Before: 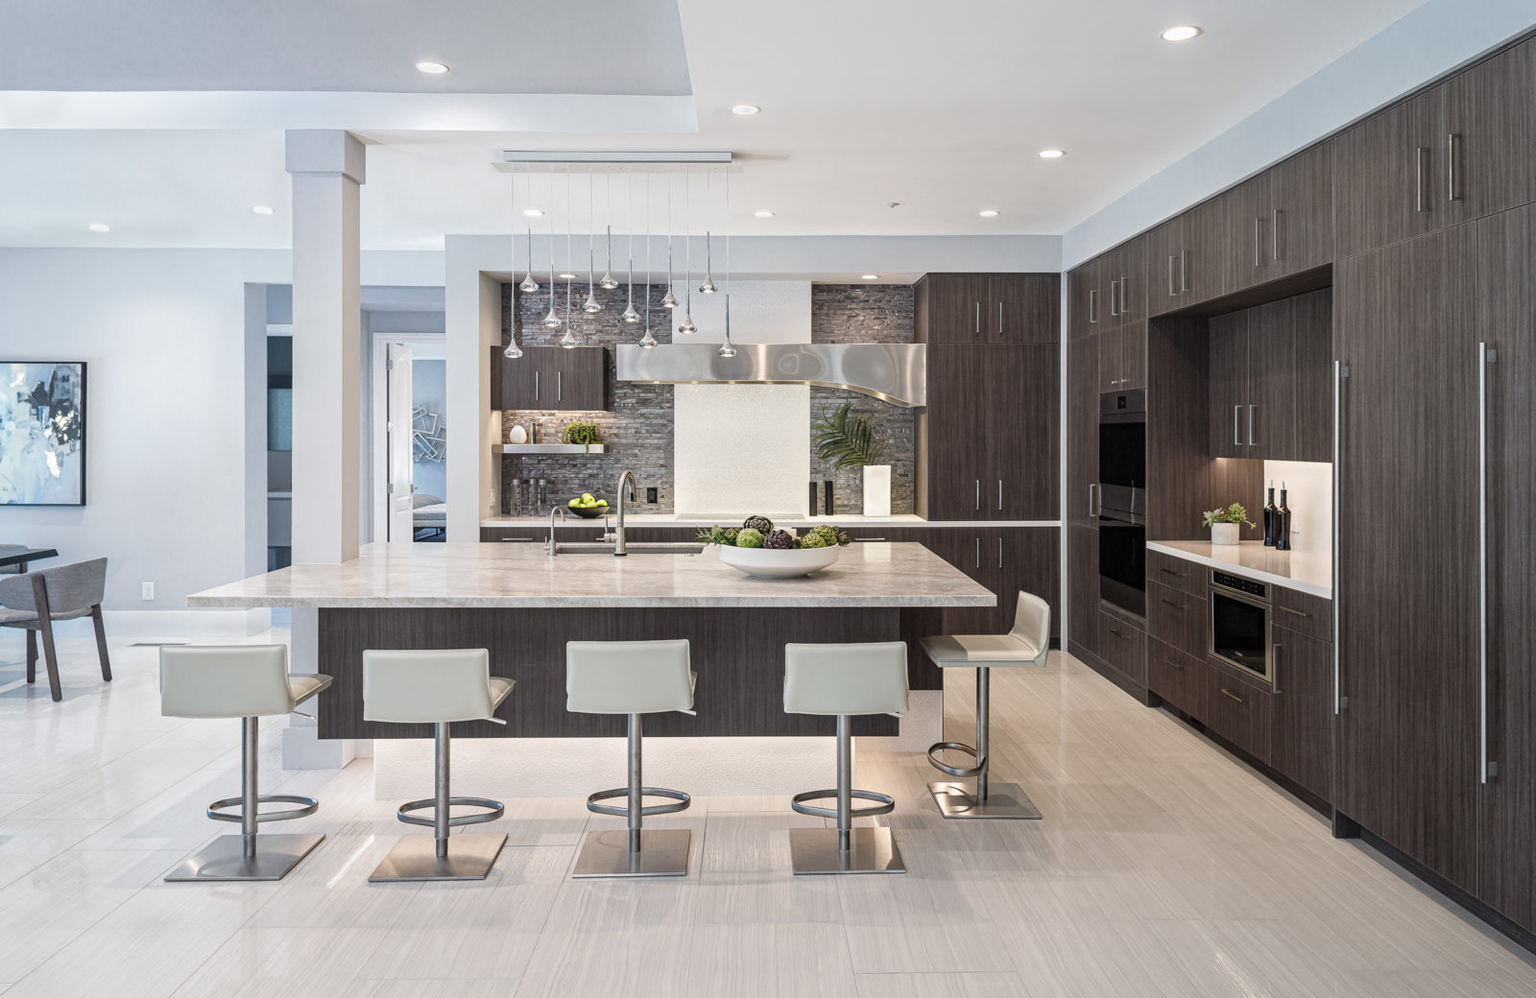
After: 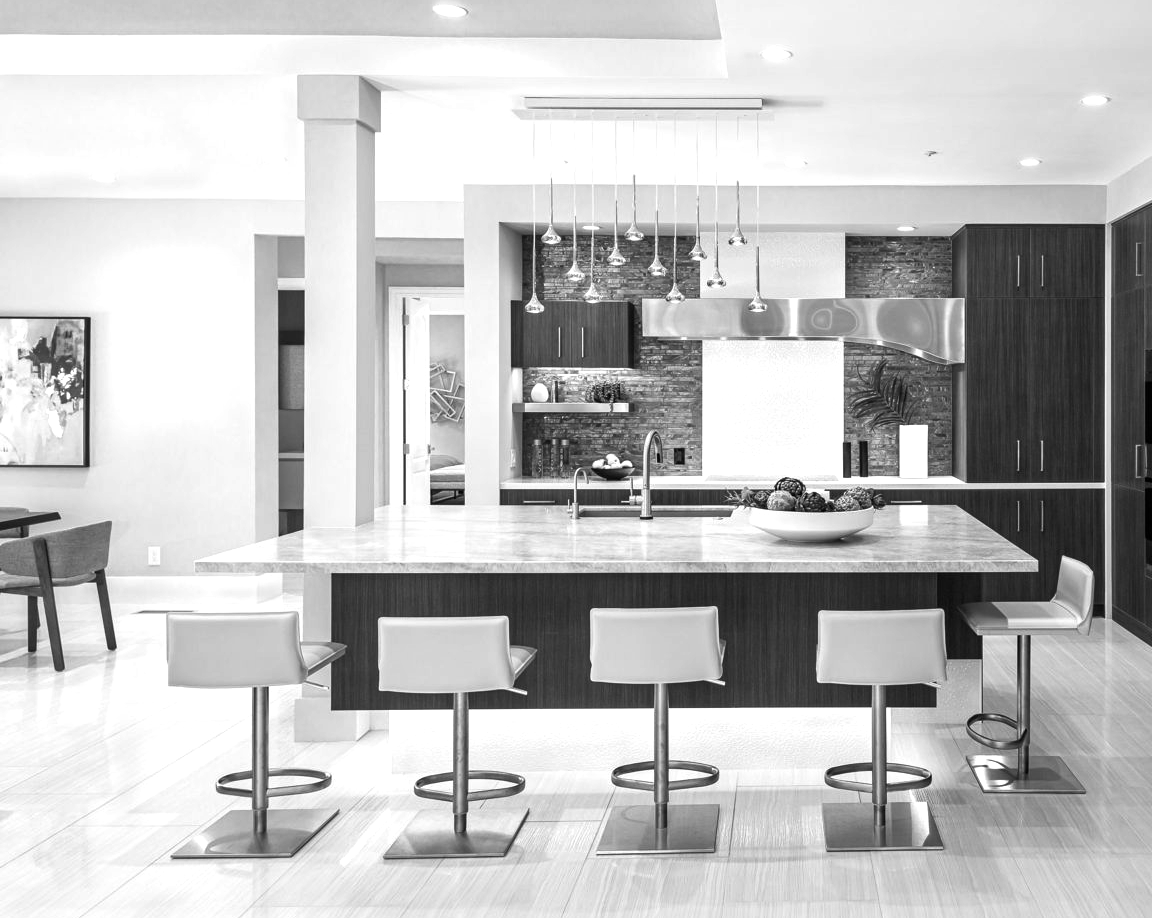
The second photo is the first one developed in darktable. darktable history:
color correction: highlights a* 5.62, highlights b* 33.57, shadows a* -25.86, shadows b* 4.02
monochrome: a 32, b 64, size 2.3
crop: top 5.803%, right 27.864%, bottom 5.804%
exposure: black level correction 0.001, exposure 0.014 EV, compensate highlight preservation false
rotate and perspective: automatic cropping original format, crop left 0, crop top 0
color balance rgb: linear chroma grading › global chroma 9%, perceptual saturation grading › global saturation 36%, perceptual saturation grading › shadows 35%, perceptual brilliance grading › global brilliance 15%, perceptual brilliance grading › shadows -35%, global vibrance 15%
